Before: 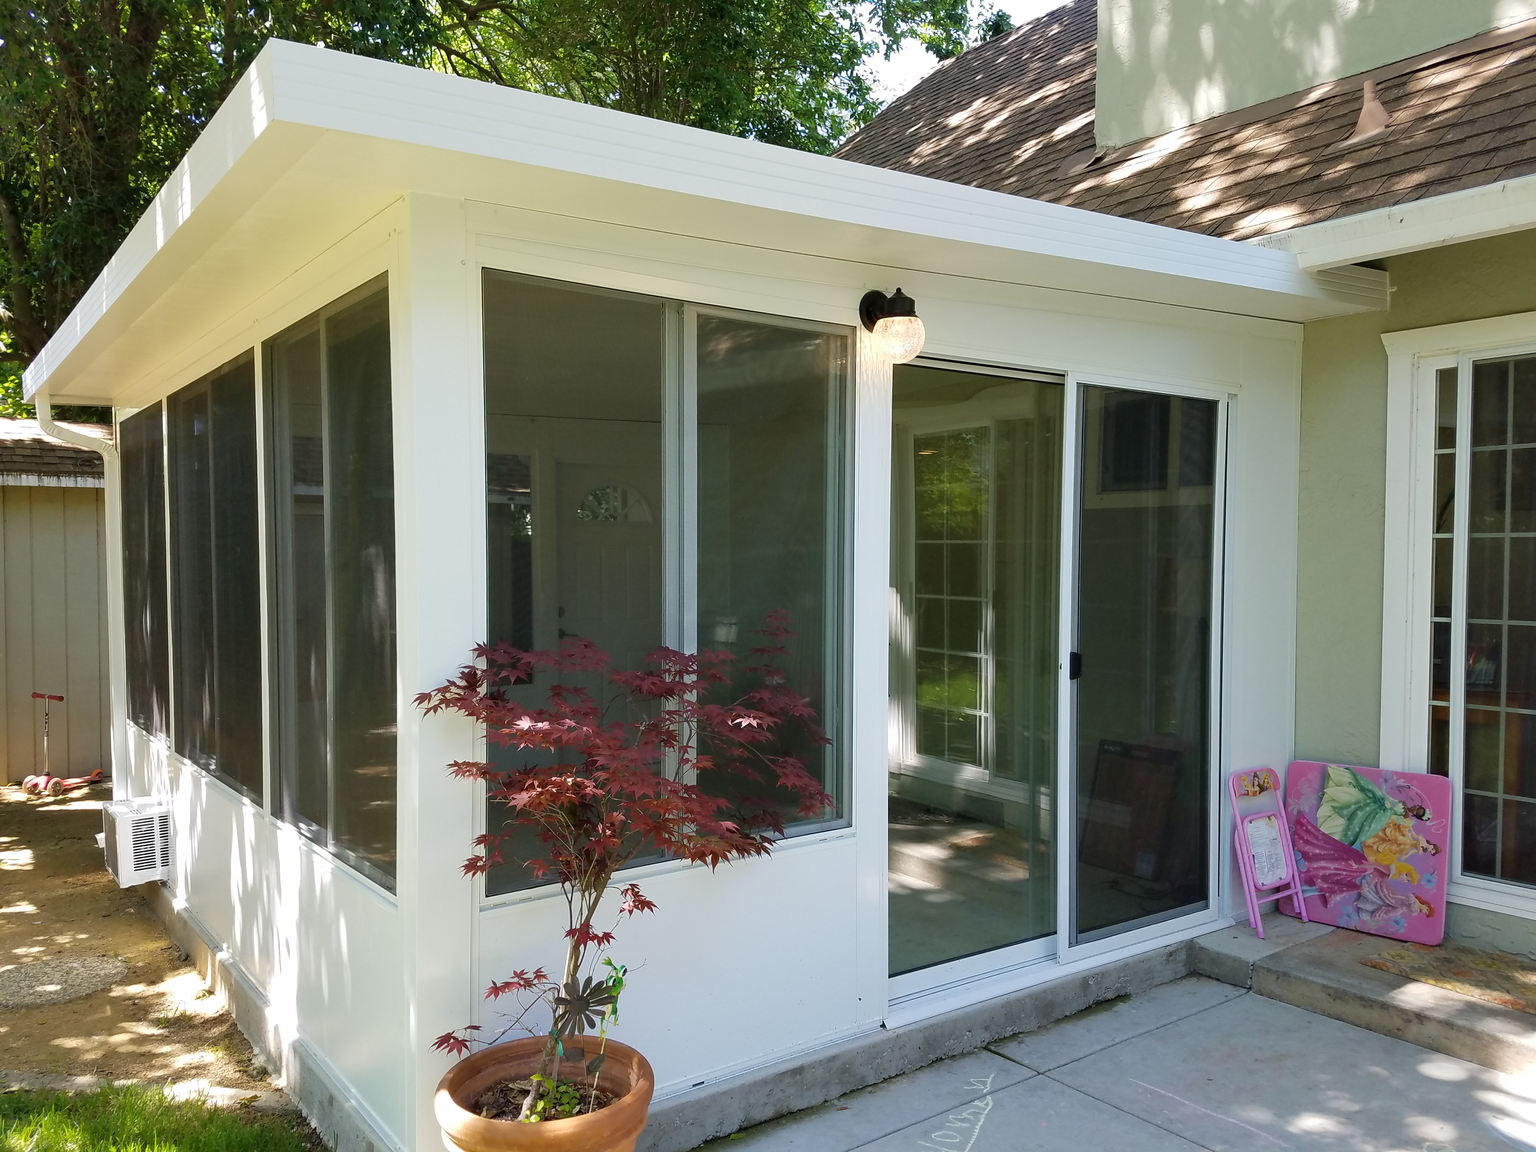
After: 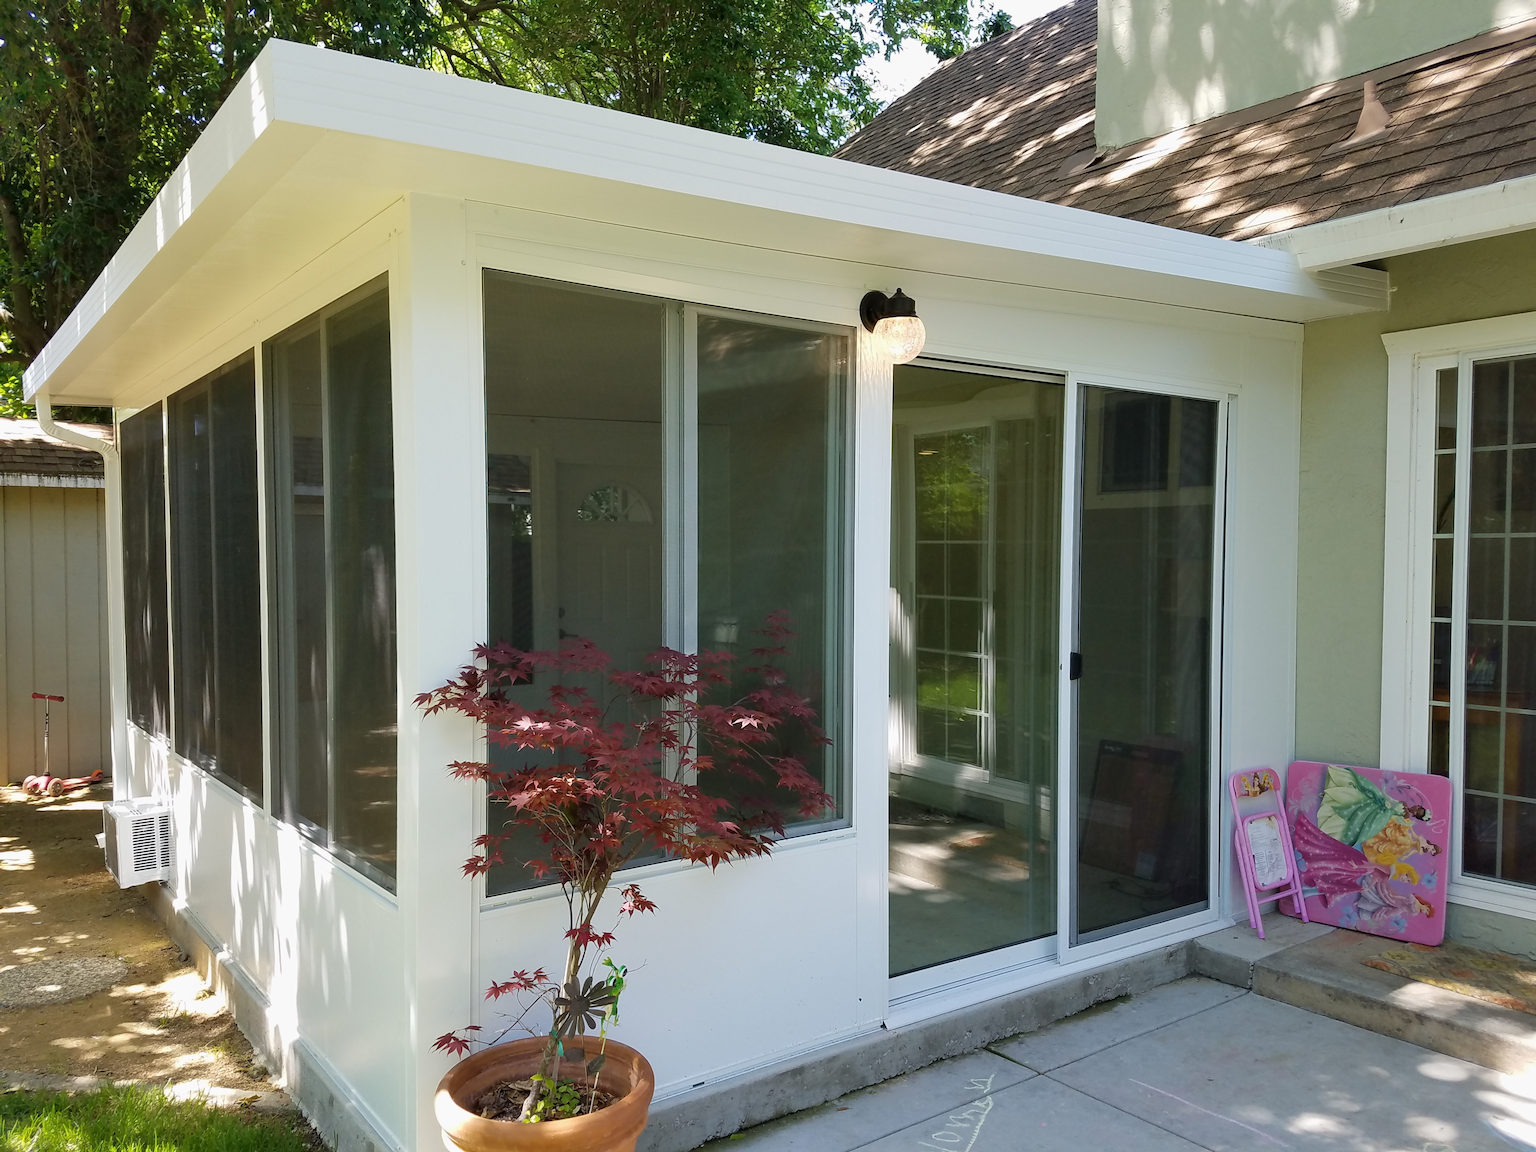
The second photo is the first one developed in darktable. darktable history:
exposure: compensate highlight preservation false
tone equalizer: -7 EV 0.22 EV, -6 EV 0.13 EV, -5 EV 0.102 EV, -4 EV 0.043 EV, -2 EV -0.027 EV, -1 EV -0.061 EV, +0 EV -0.076 EV
